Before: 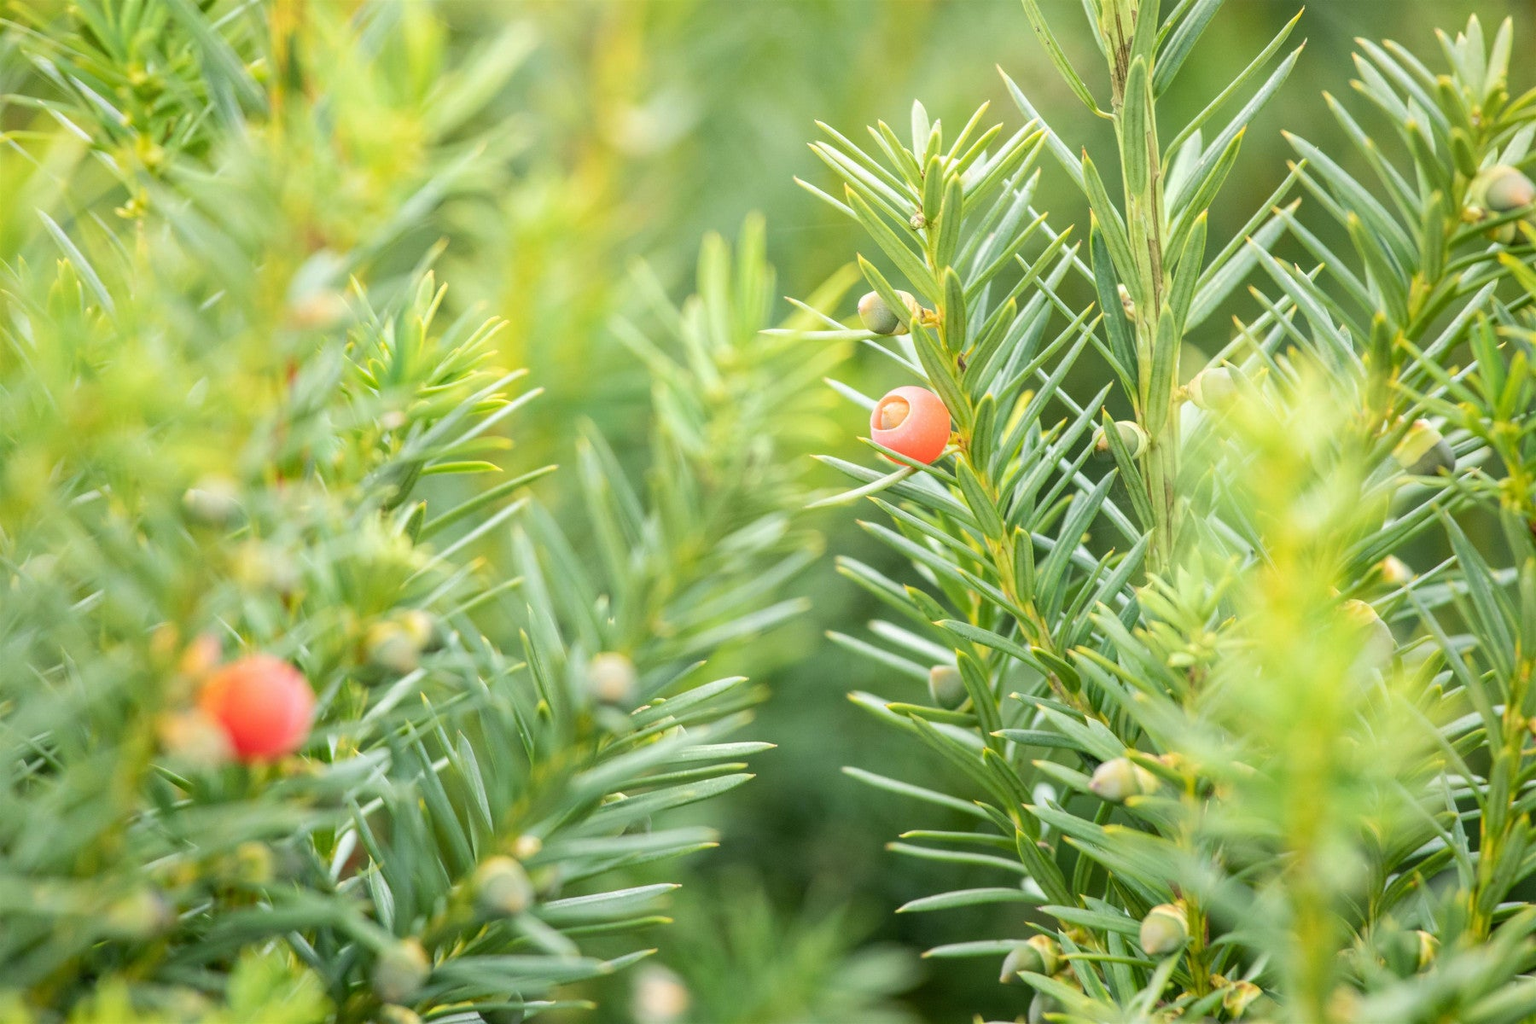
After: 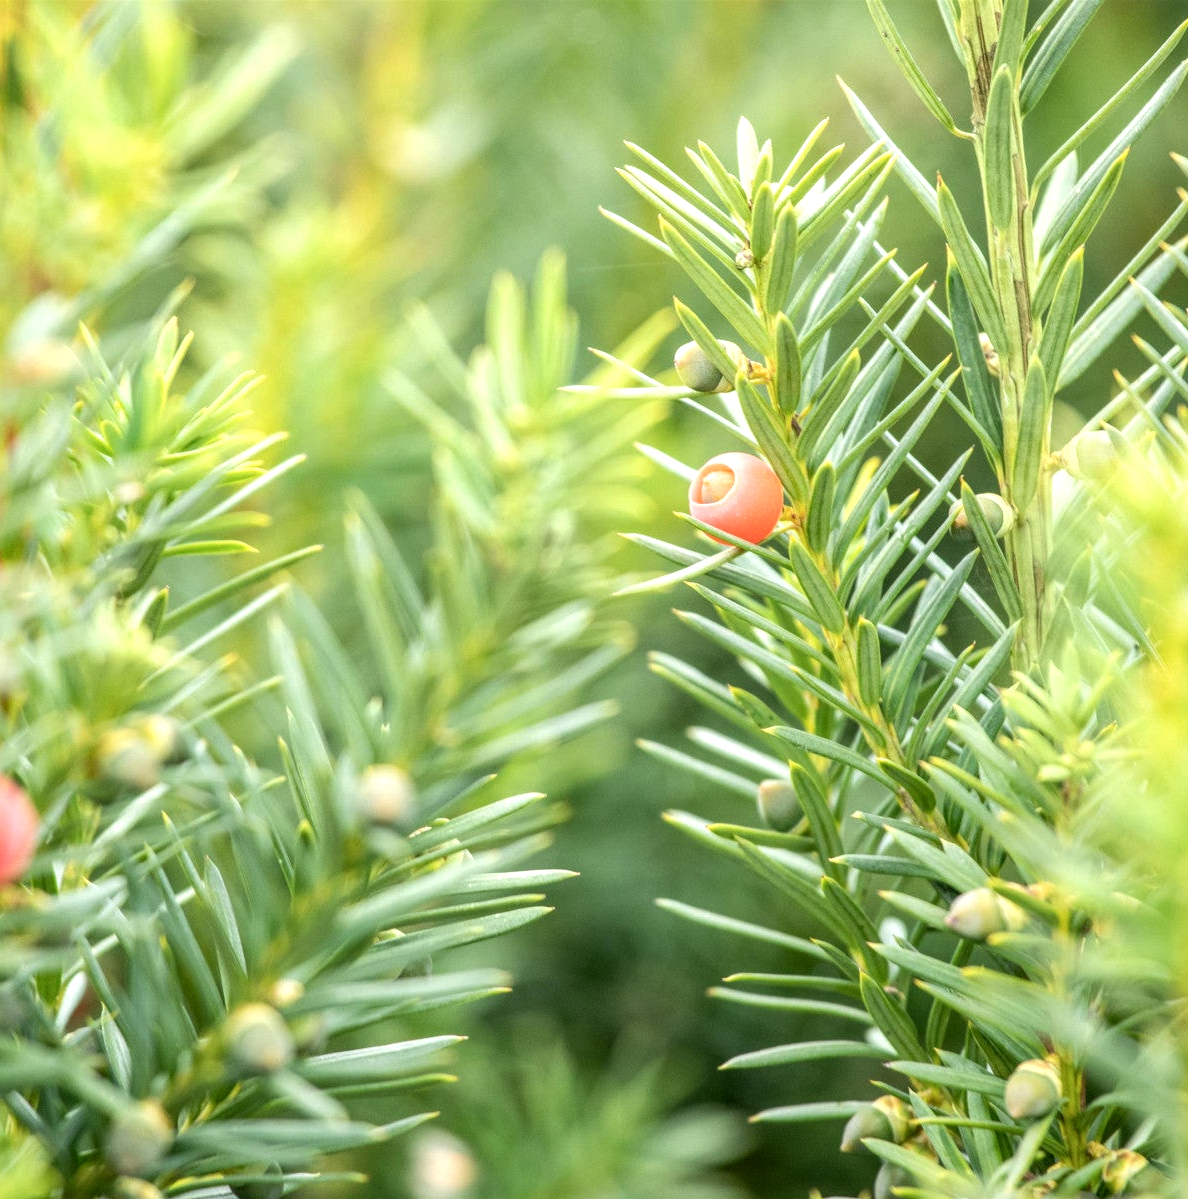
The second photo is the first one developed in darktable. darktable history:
shadows and highlights: radius 44.78, white point adjustment 6.64, compress 79.65%, highlights color adjustment 78.42%, soften with gaussian
exposure: black level correction 0, compensate exposure bias true, compensate highlight preservation false
local contrast: on, module defaults
crop and rotate: left 18.442%, right 15.508%
